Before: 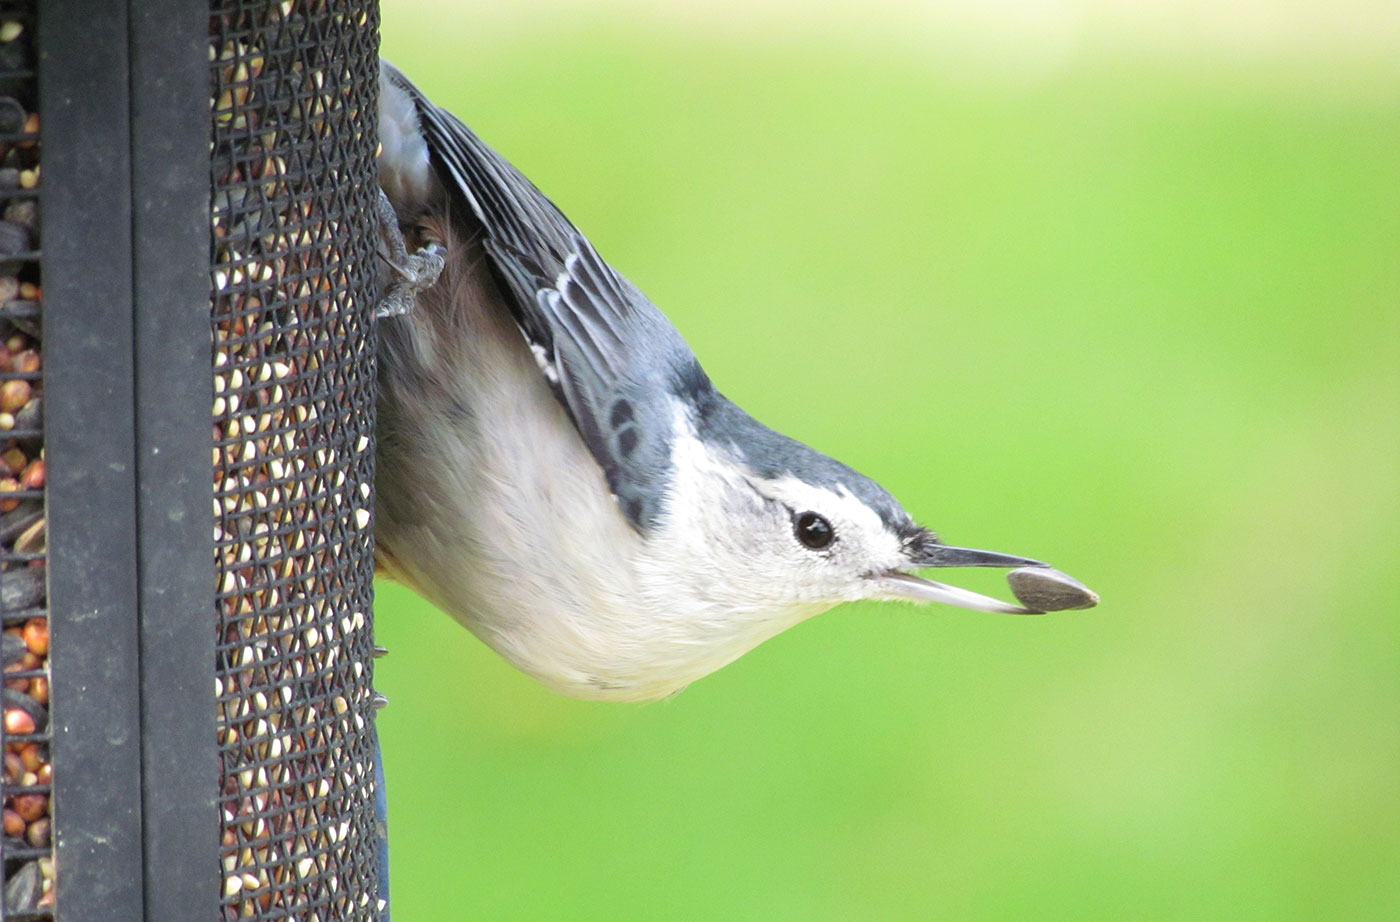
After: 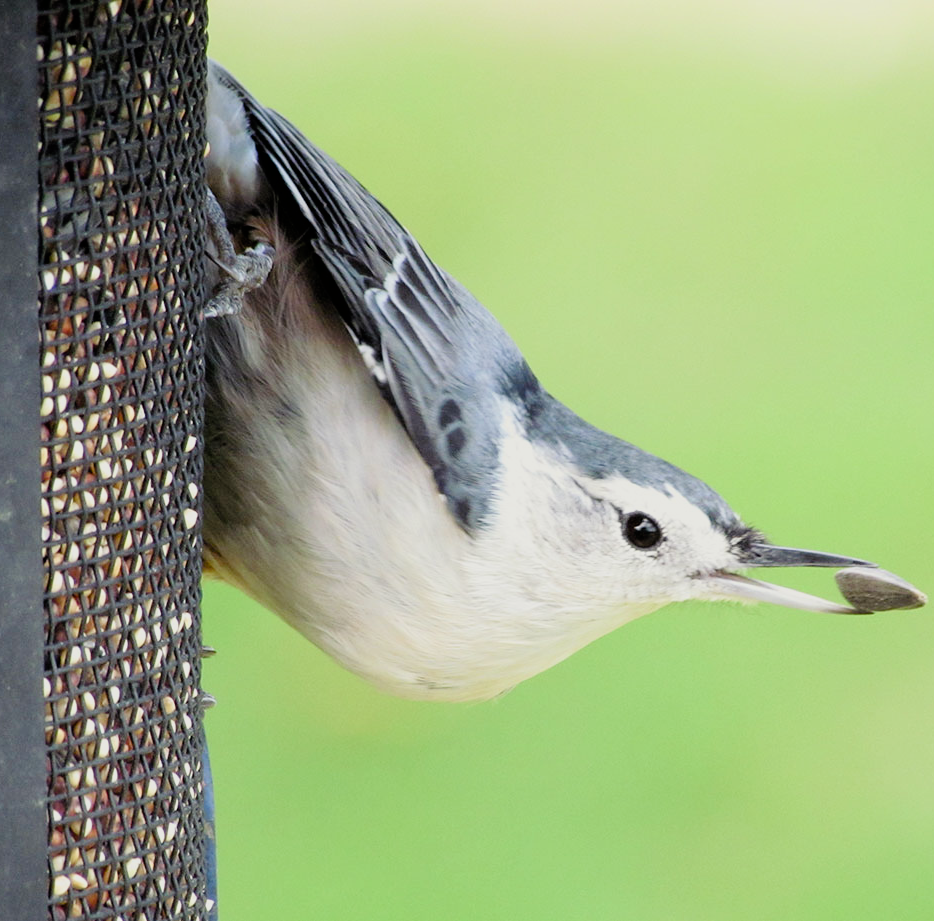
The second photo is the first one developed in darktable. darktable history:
filmic rgb: black relative exposure -7.77 EV, white relative exposure 4.46 EV, hardness 3.75, latitude 50.08%, contrast 1.1, color science v6 (2022)
crop and rotate: left 12.349%, right 20.936%
color balance rgb: shadows lift › luminance -19.824%, highlights gain › luminance 5.635%, highlights gain › chroma 1.324%, highlights gain › hue 90.91°, perceptual saturation grading › global saturation 20%, perceptual saturation grading › highlights -50.024%, perceptual saturation grading › shadows 30.787%, global vibrance 10.019%
